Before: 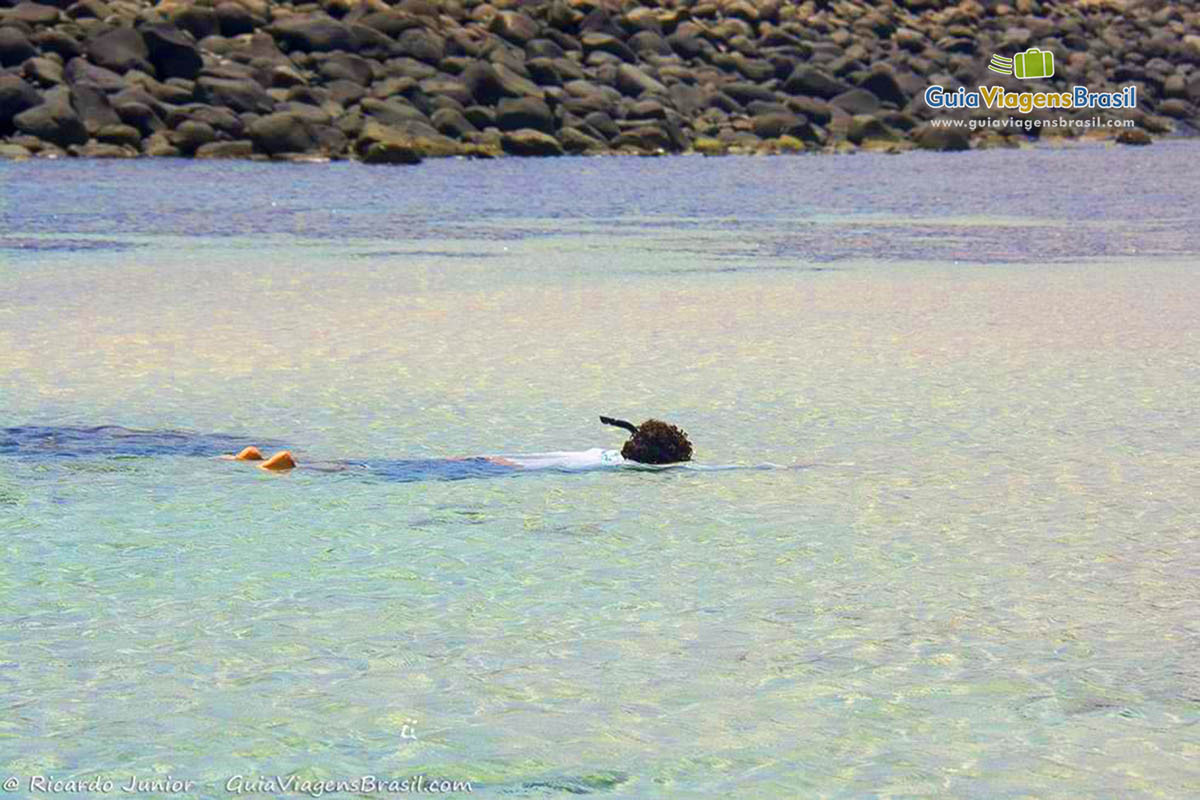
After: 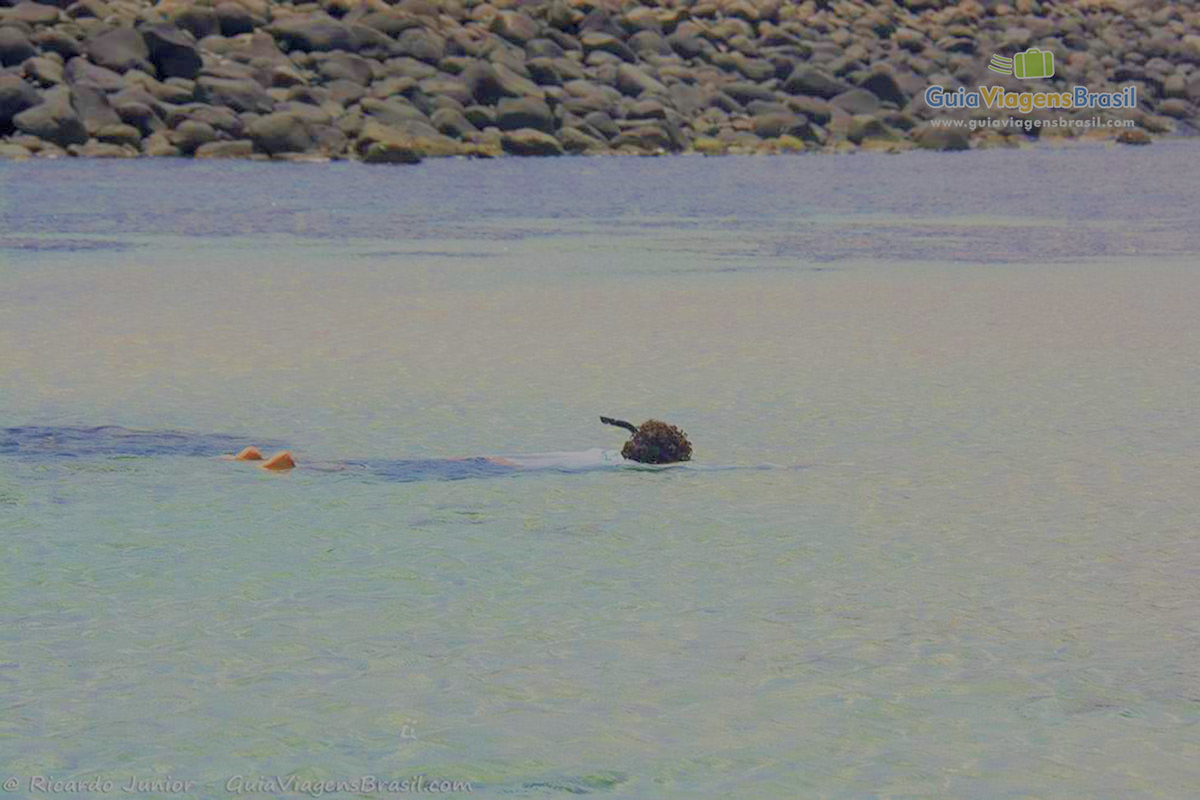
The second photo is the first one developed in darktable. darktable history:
filmic rgb: black relative exposure -15.98 EV, white relative exposure 8 EV, hardness 4.11, latitude 49.7%, contrast 0.516
exposure: compensate highlight preservation false
